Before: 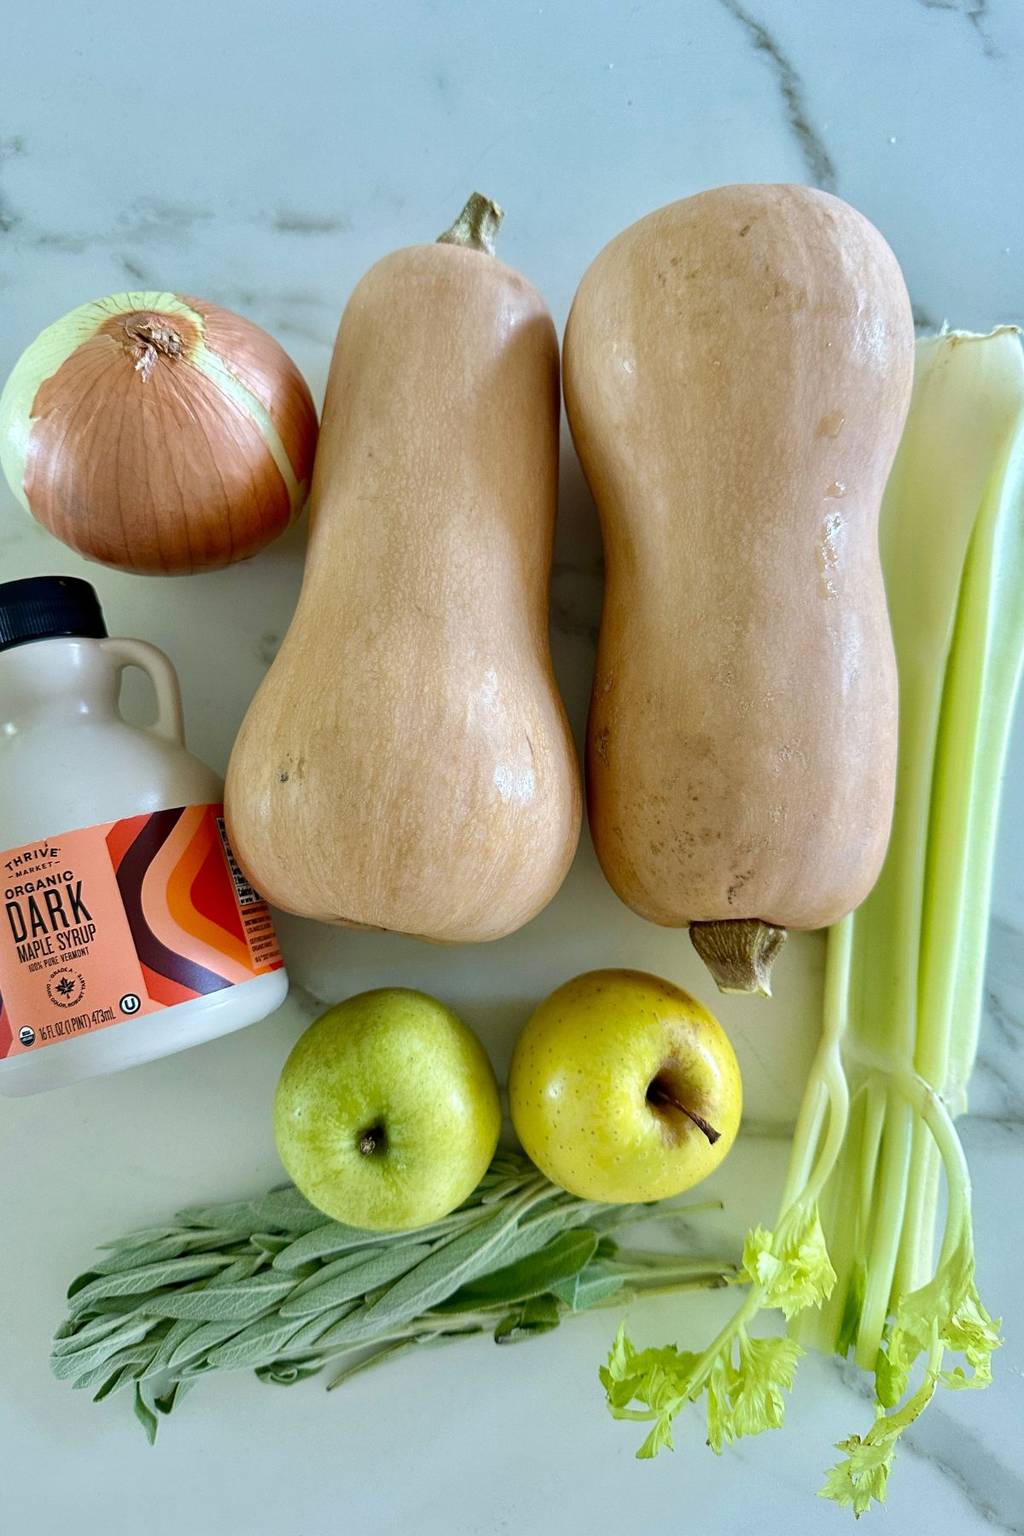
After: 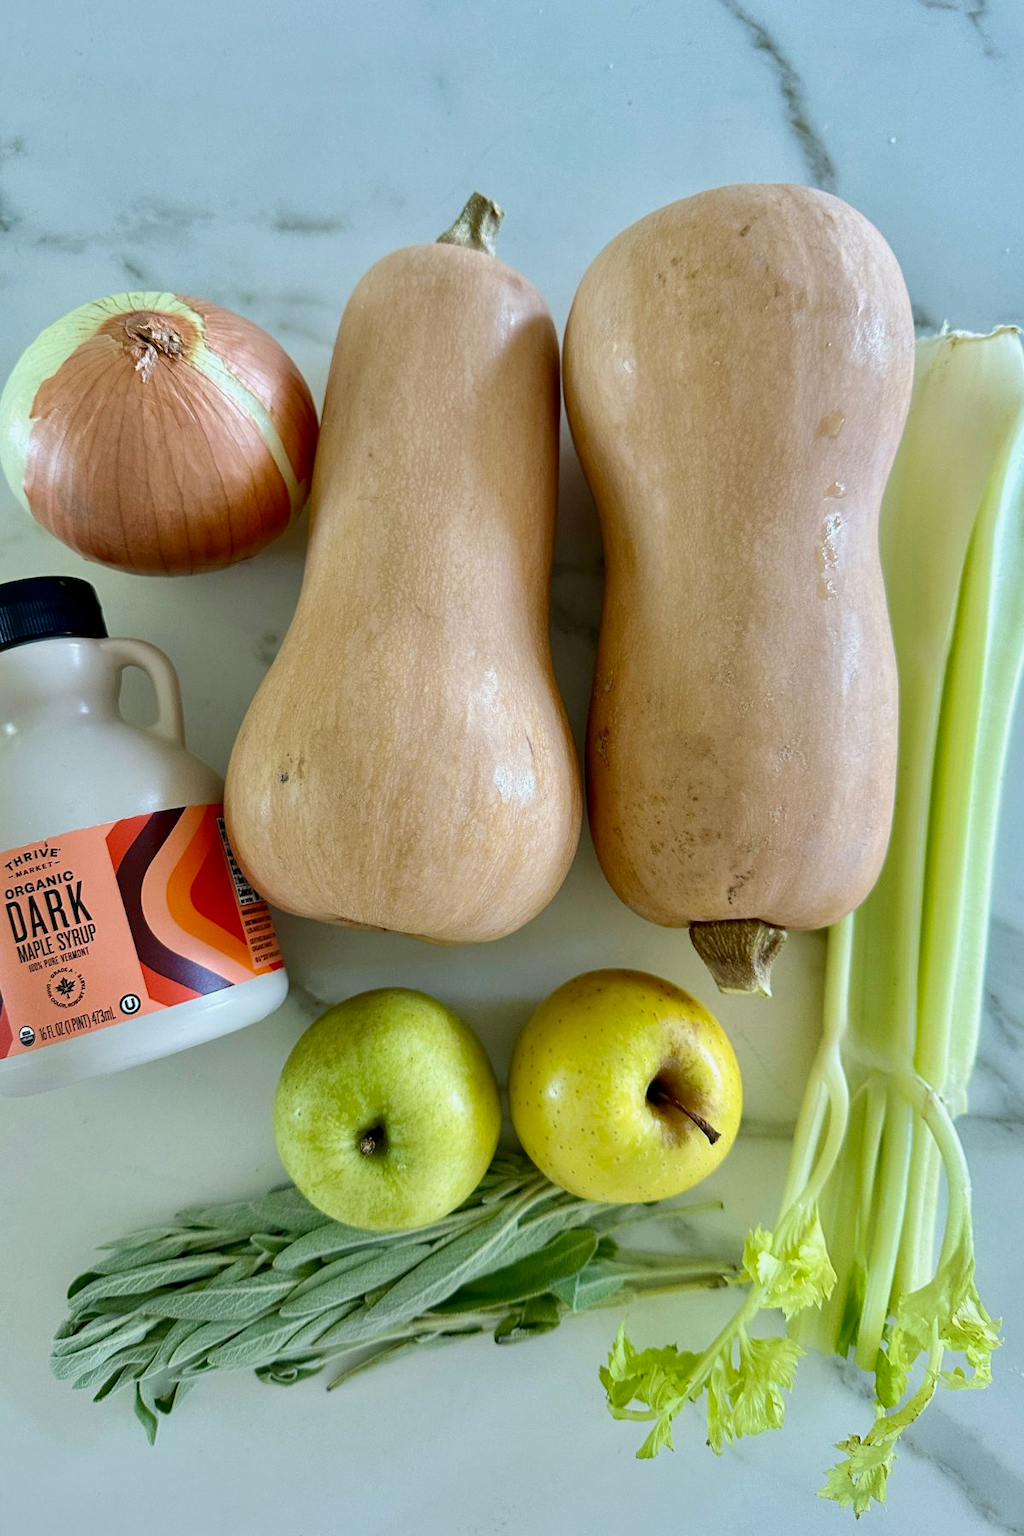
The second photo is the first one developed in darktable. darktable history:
exposure: black level correction 0.002, exposure -0.106 EV, compensate exposure bias true, compensate highlight preservation false
contrast brightness saturation: contrast 0.077, saturation 0.024
shadows and highlights: shadows 25.86, highlights -23.38
